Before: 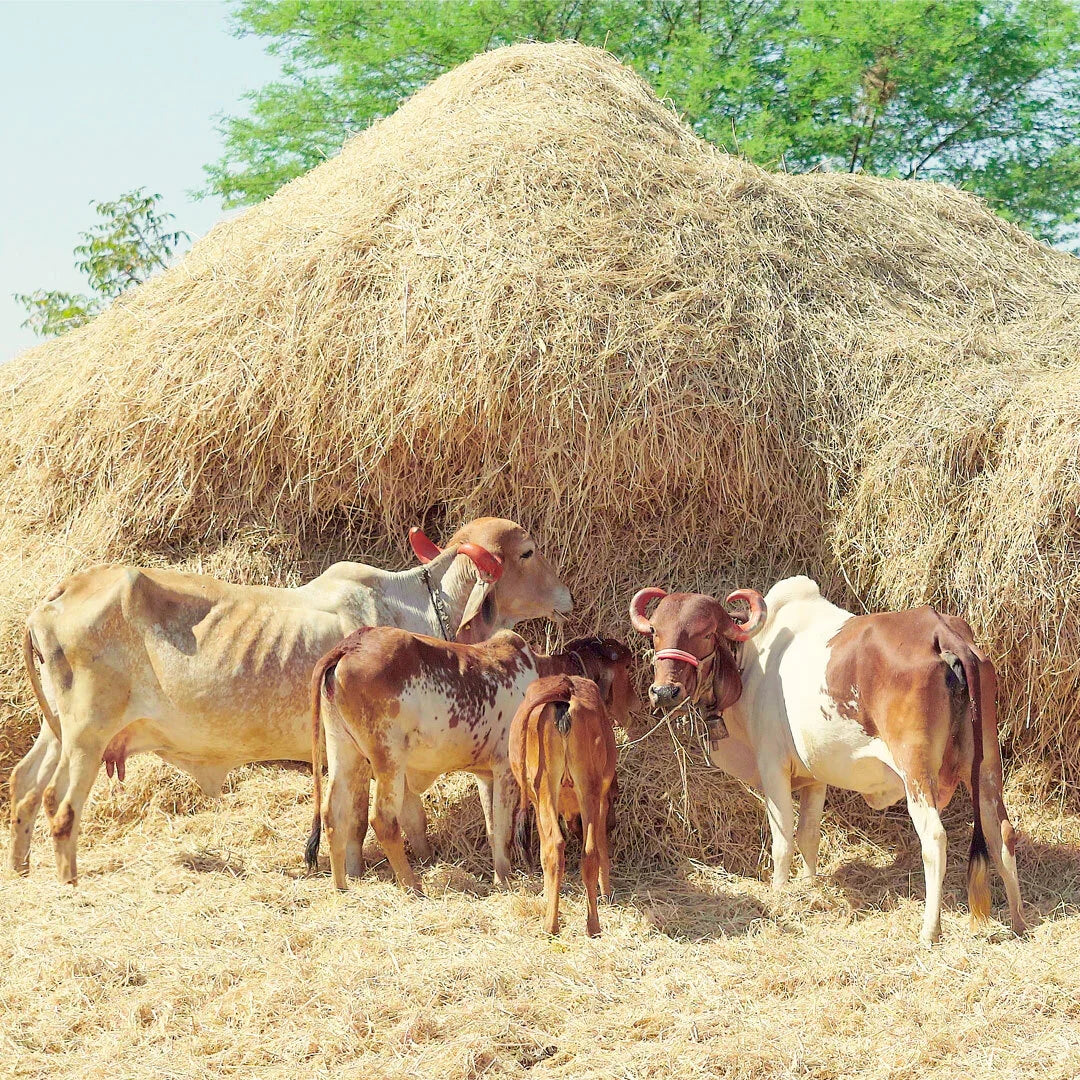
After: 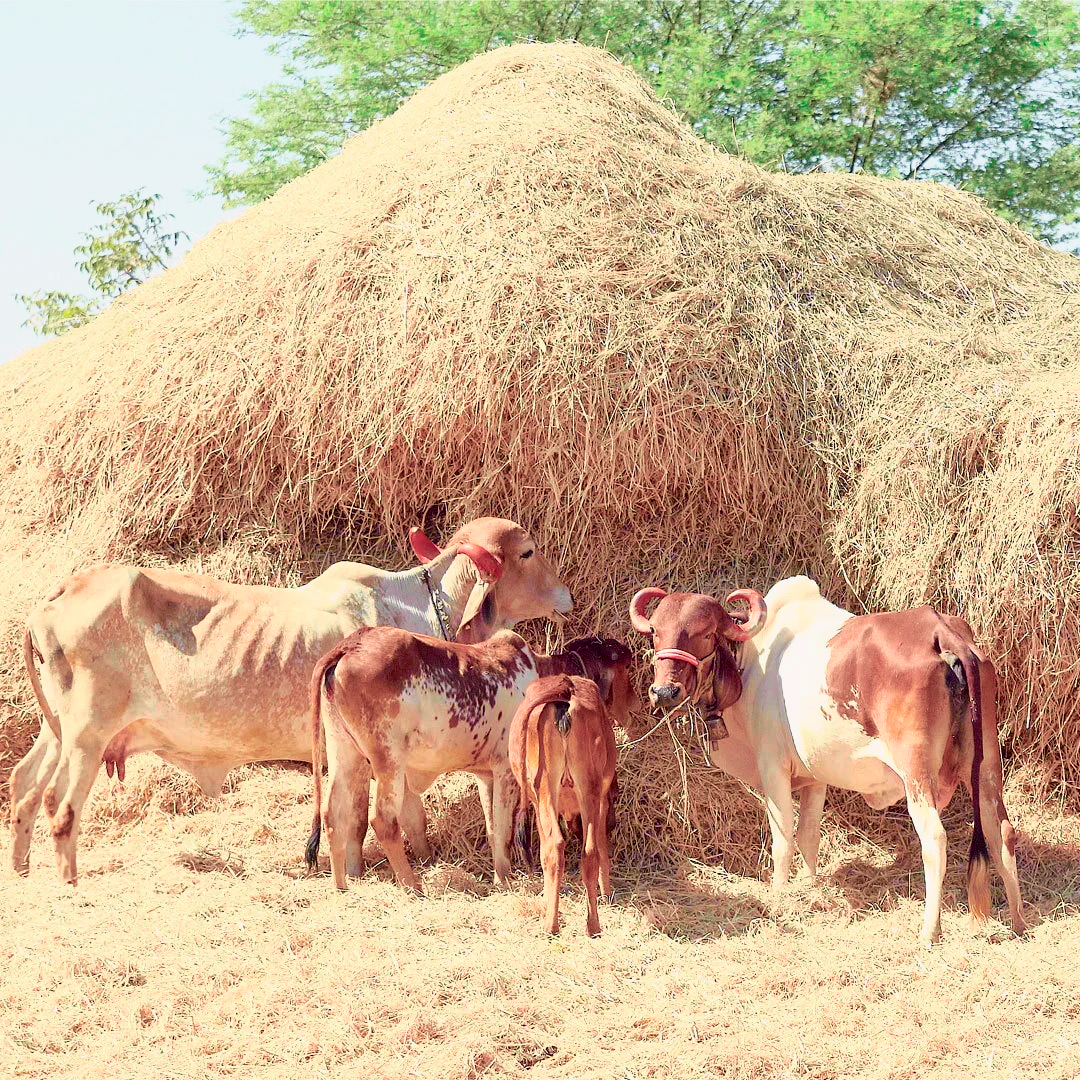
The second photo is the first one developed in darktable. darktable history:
tone curve: curves: ch0 [(0, 0) (0.105, 0.068) (0.195, 0.162) (0.283, 0.283) (0.384, 0.404) (0.485, 0.531) (0.638, 0.681) (0.795, 0.879) (1, 0.977)]; ch1 [(0, 0) (0.161, 0.092) (0.35, 0.33) (0.379, 0.401) (0.456, 0.469) (0.498, 0.506) (0.521, 0.549) (0.58, 0.624) (0.635, 0.671) (1, 1)]; ch2 [(0, 0) (0.371, 0.362) (0.437, 0.437) (0.483, 0.484) (0.53, 0.515) (0.56, 0.58) (0.622, 0.606) (1, 1)], color space Lab, independent channels, preserve colors none
